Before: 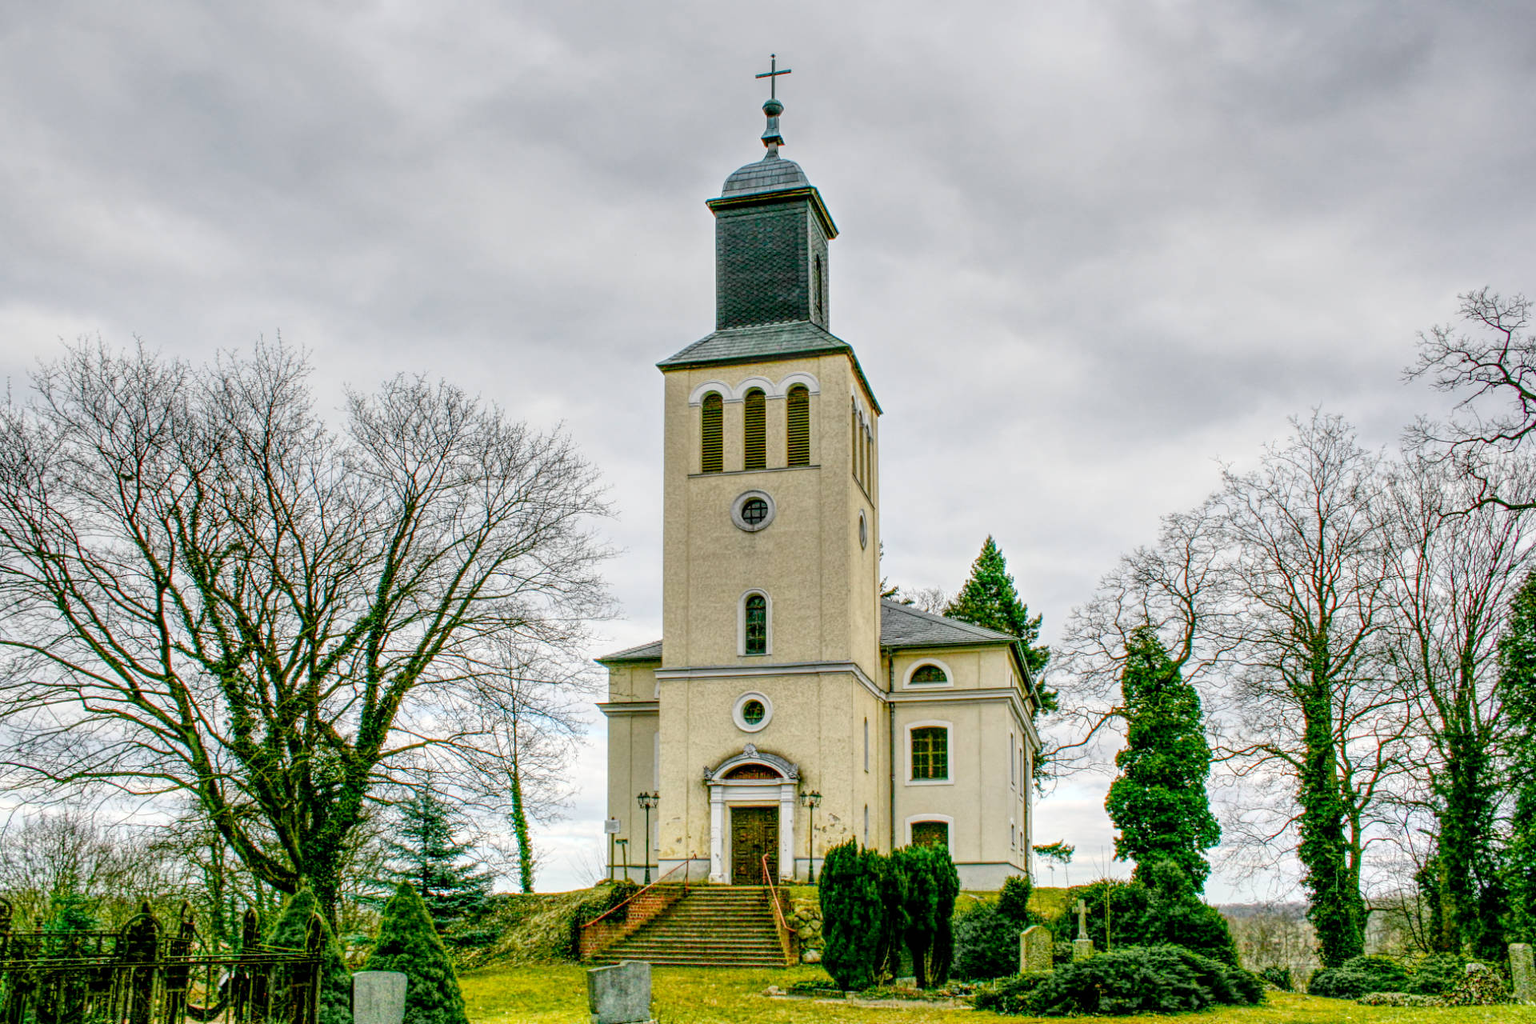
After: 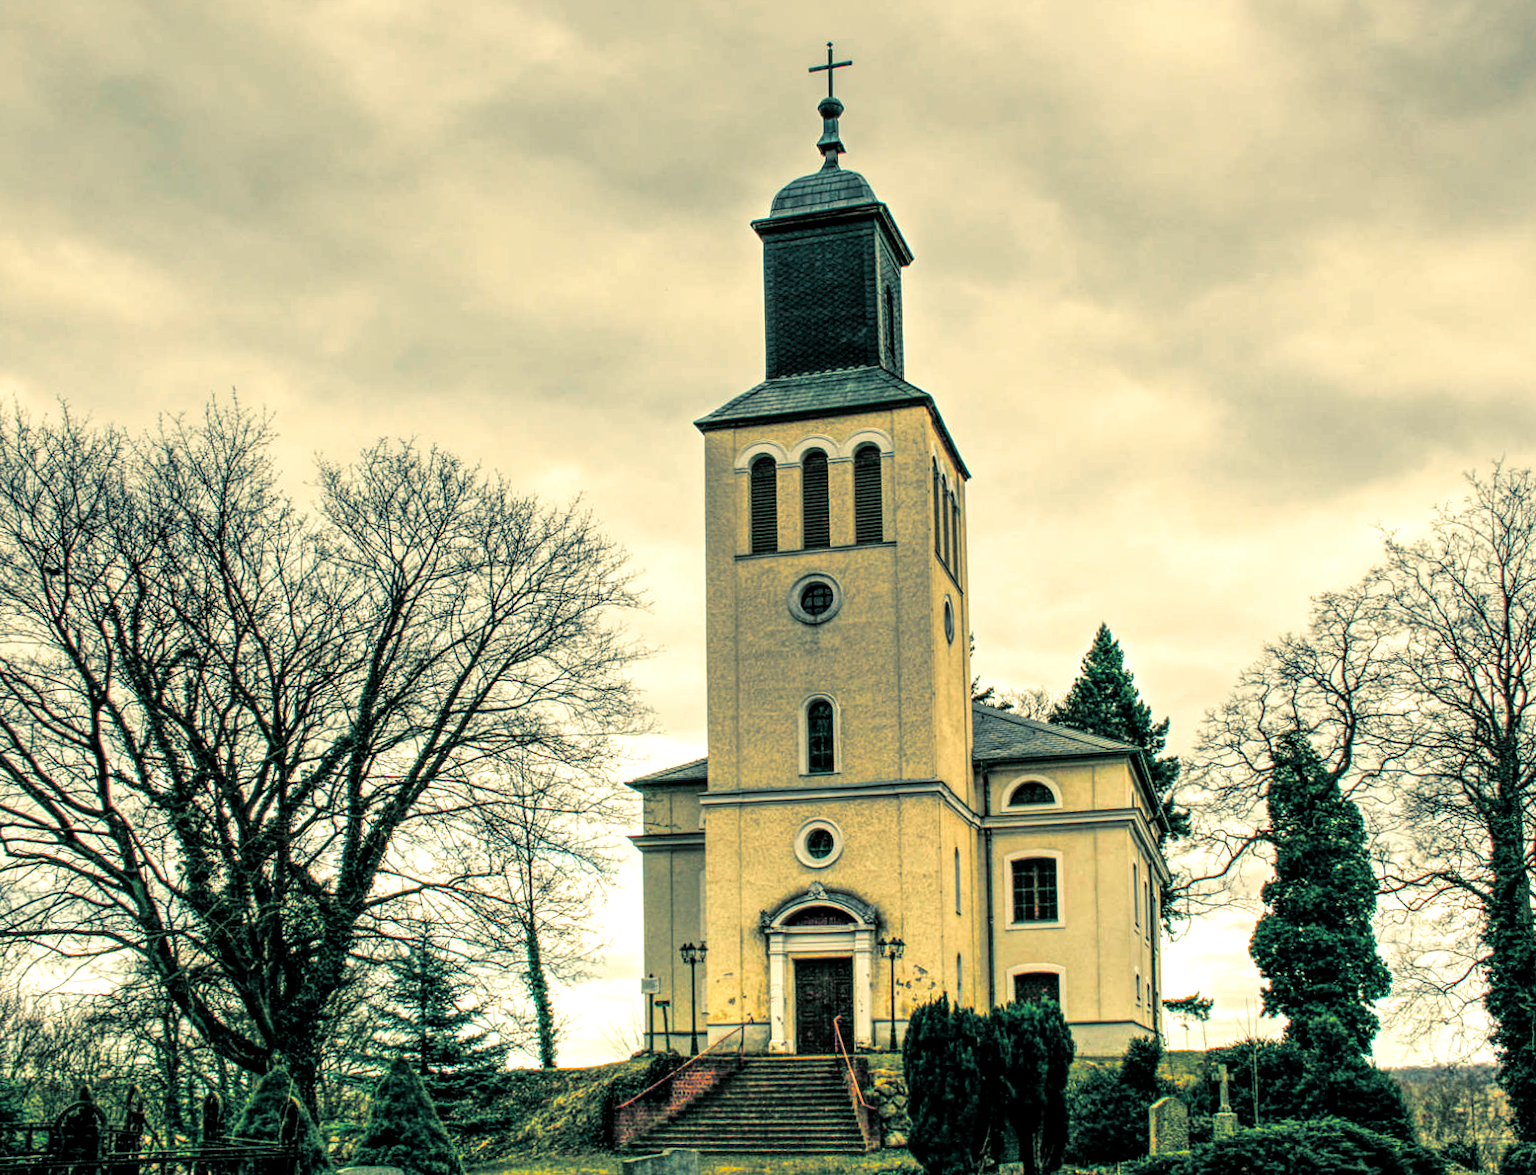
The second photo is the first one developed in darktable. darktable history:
color balance: mode lift, gamma, gain (sRGB), lift [1.014, 0.966, 0.918, 0.87], gamma [0.86, 0.734, 0.918, 0.976], gain [1.063, 1.13, 1.063, 0.86]
crop and rotate: angle 1°, left 4.281%, top 0.642%, right 11.383%, bottom 2.486%
split-toning: shadows › hue 205.2°, shadows › saturation 0.43, highlights › hue 54°, highlights › saturation 0.54
